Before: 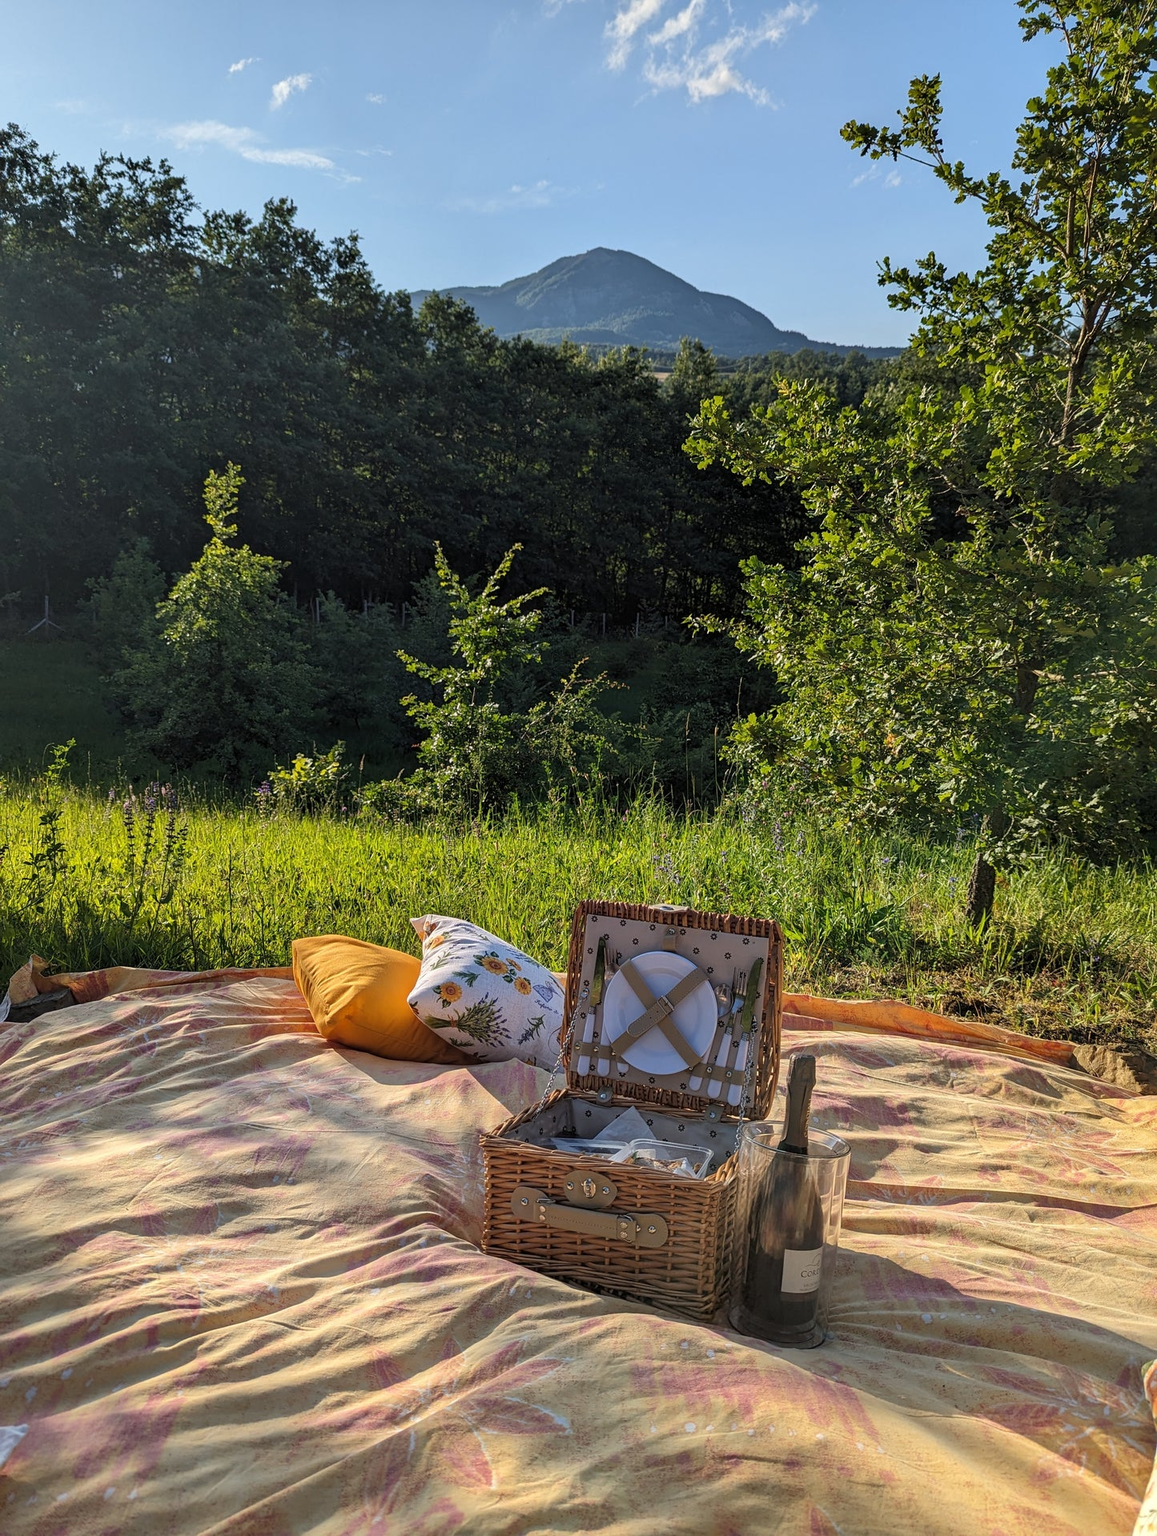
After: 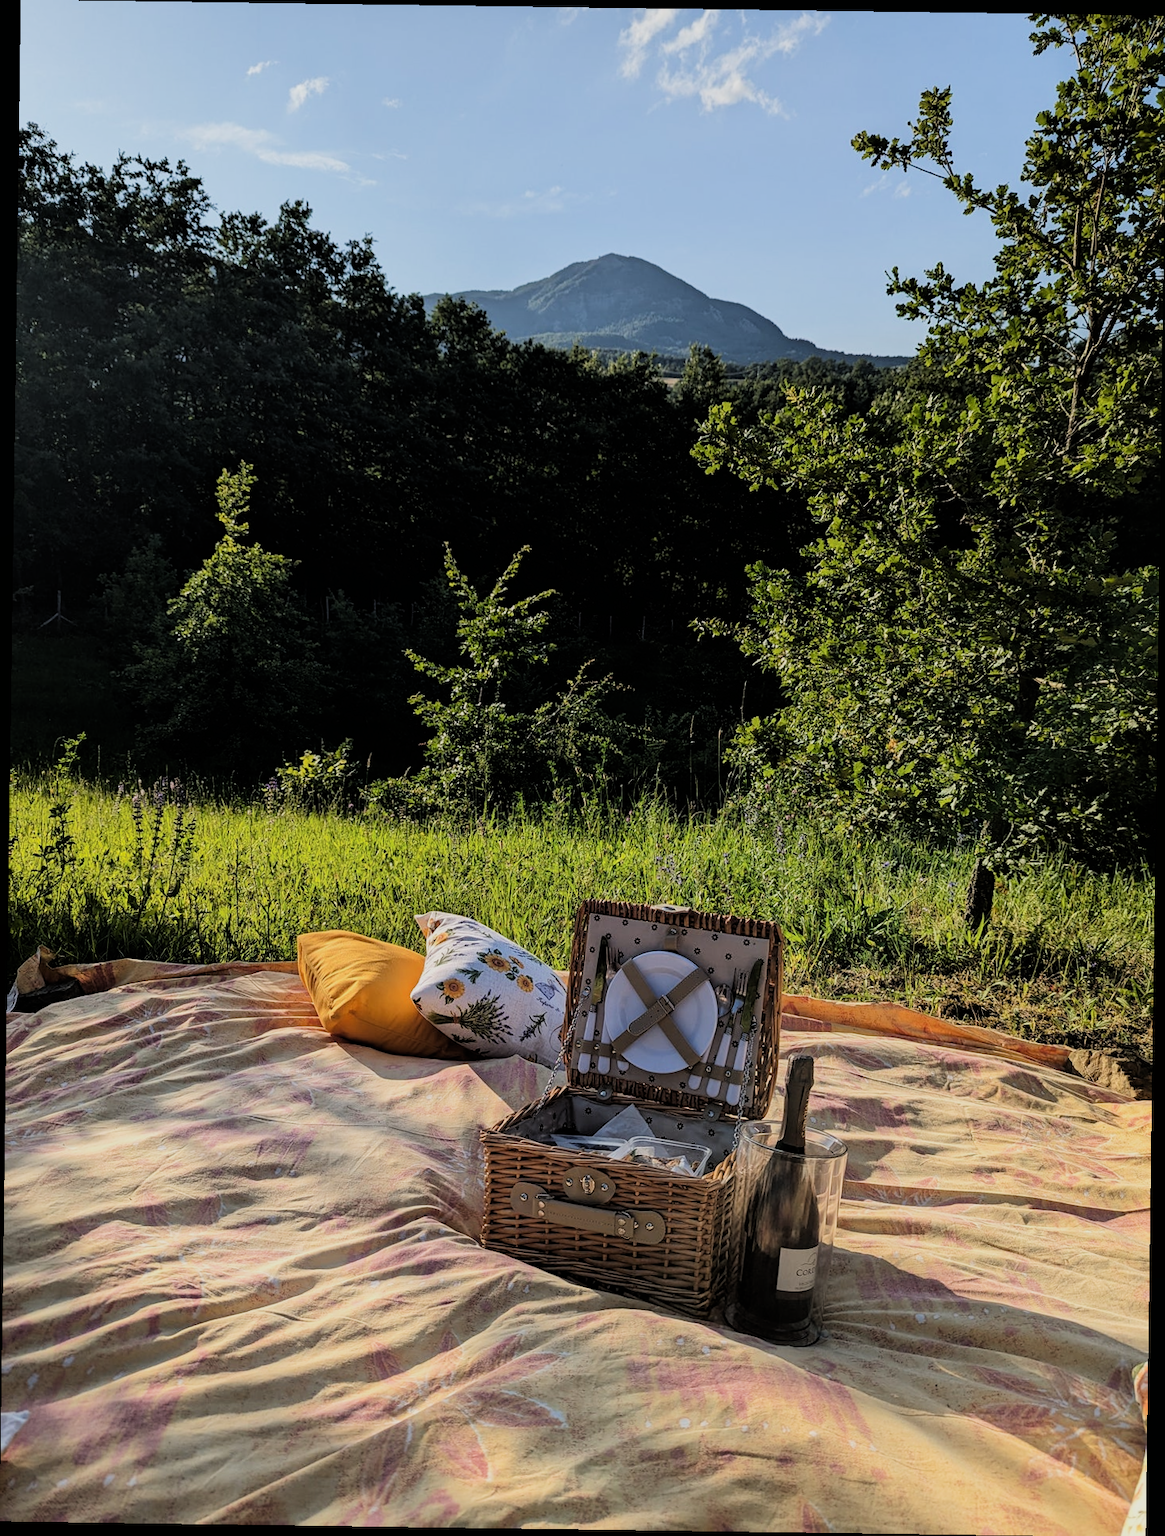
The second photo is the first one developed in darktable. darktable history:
rotate and perspective: rotation 0.8°, automatic cropping off
filmic rgb: black relative exposure -5 EV, hardness 2.88, contrast 1.4, highlights saturation mix -30%
contrast equalizer: octaves 7, y [[0.6 ×6], [0.55 ×6], [0 ×6], [0 ×6], [0 ×6]], mix -0.3
